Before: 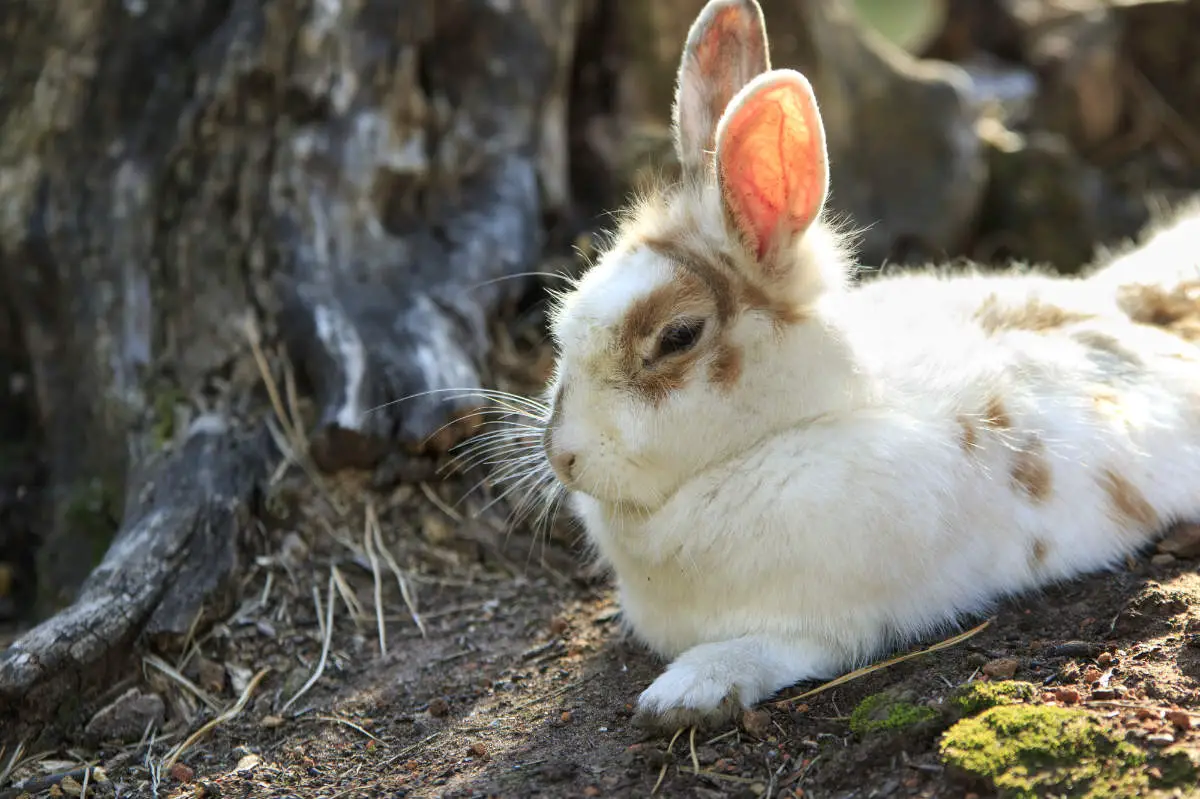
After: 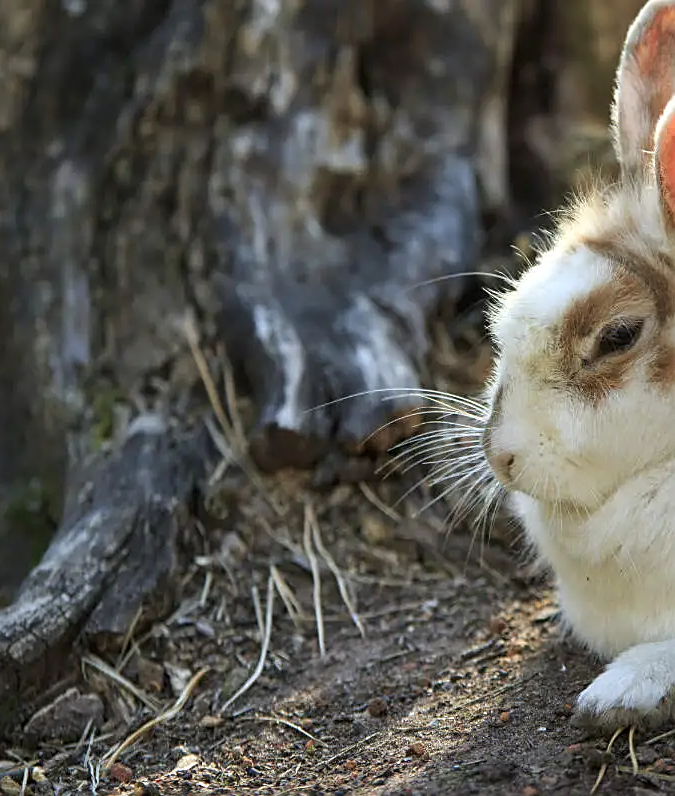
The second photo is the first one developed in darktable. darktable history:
sharpen: on, module defaults
crop: left 5.092%, right 38.338%
